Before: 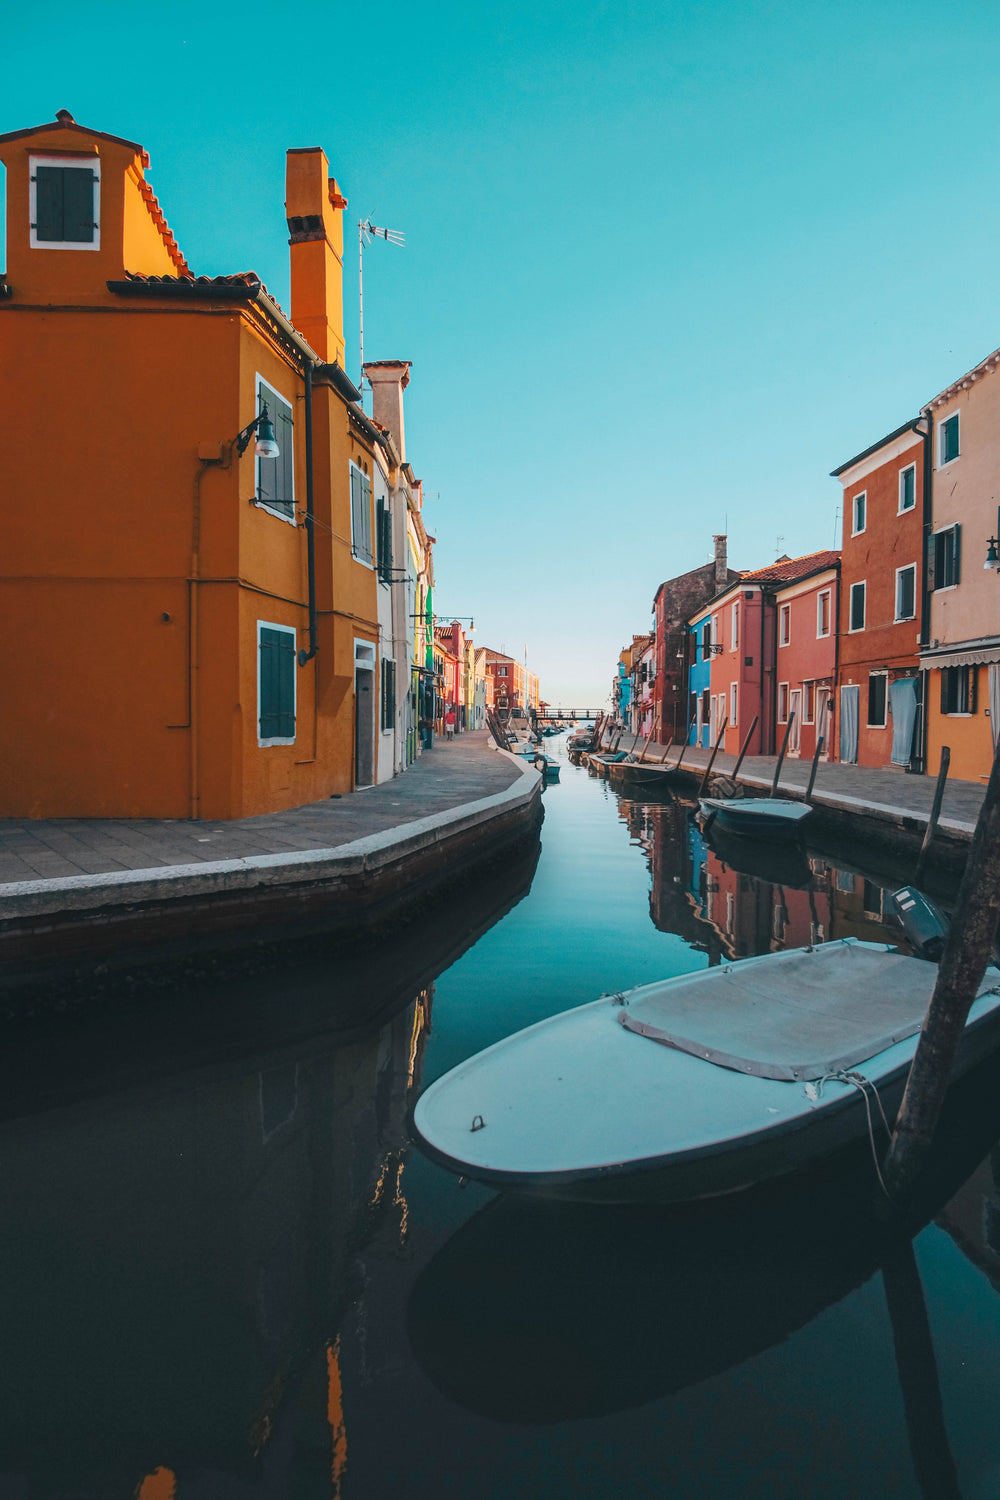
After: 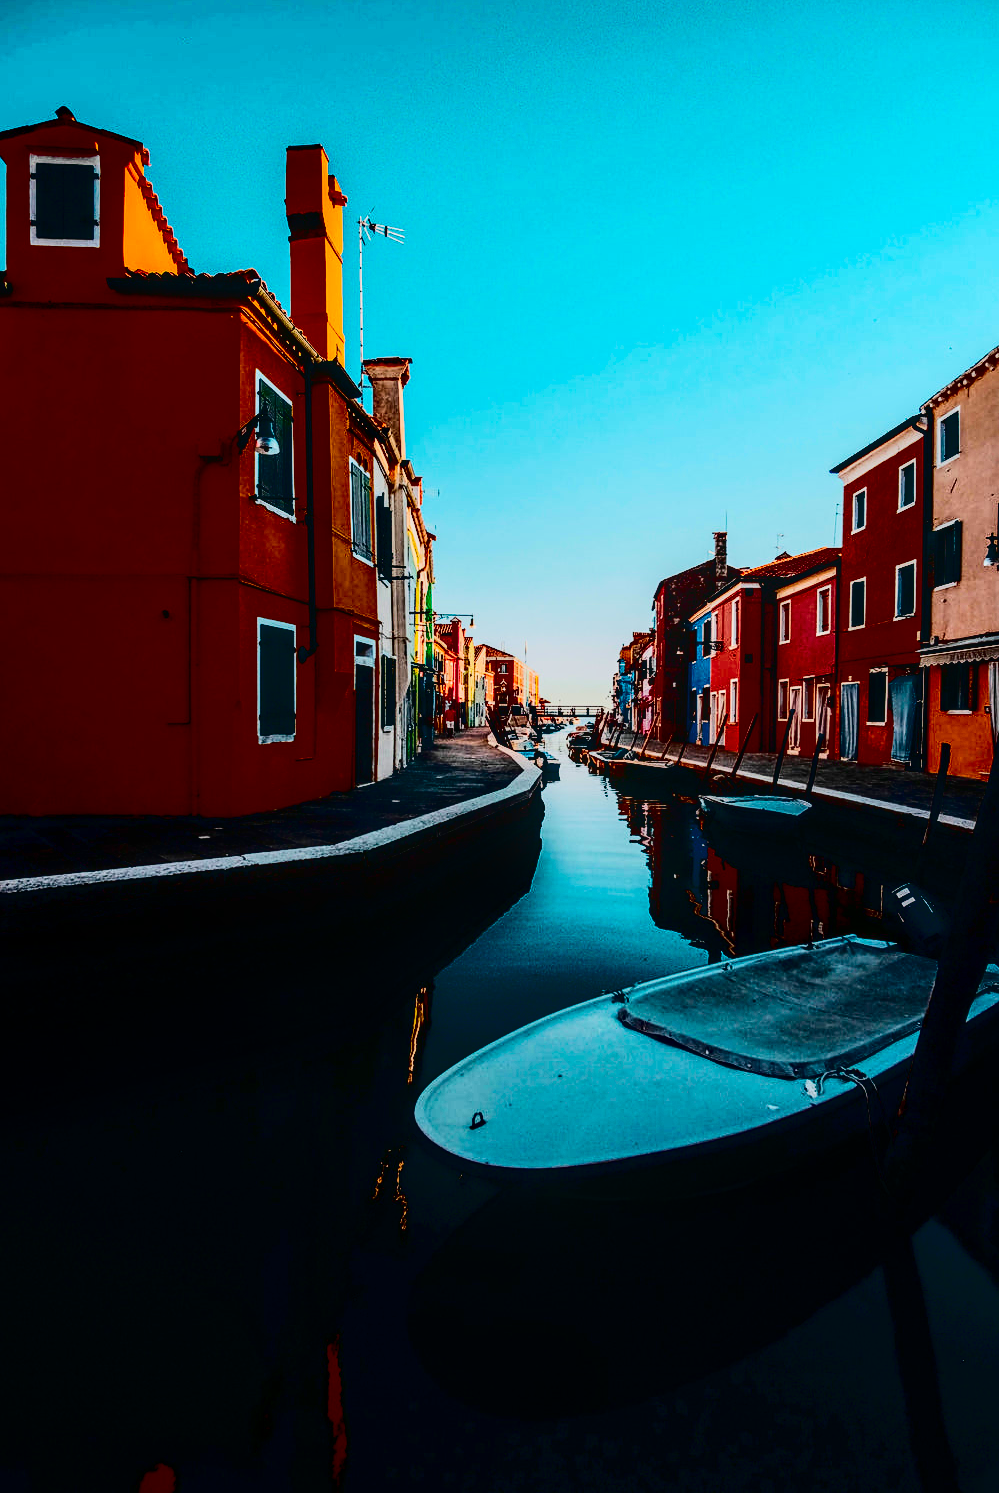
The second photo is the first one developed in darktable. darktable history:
contrast brightness saturation: contrast 0.758, brightness -0.997, saturation 0.986
crop: top 0.216%, bottom 0.194%
sharpen: amount 0.204
local contrast: on, module defaults
filmic rgb: middle gray luminance 29.26%, black relative exposure -10.35 EV, white relative exposure 5.5 EV, target black luminance 0%, hardness 3.97, latitude 2.84%, contrast 1.125, highlights saturation mix 5.26%, shadows ↔ highlights balance 15.97%
